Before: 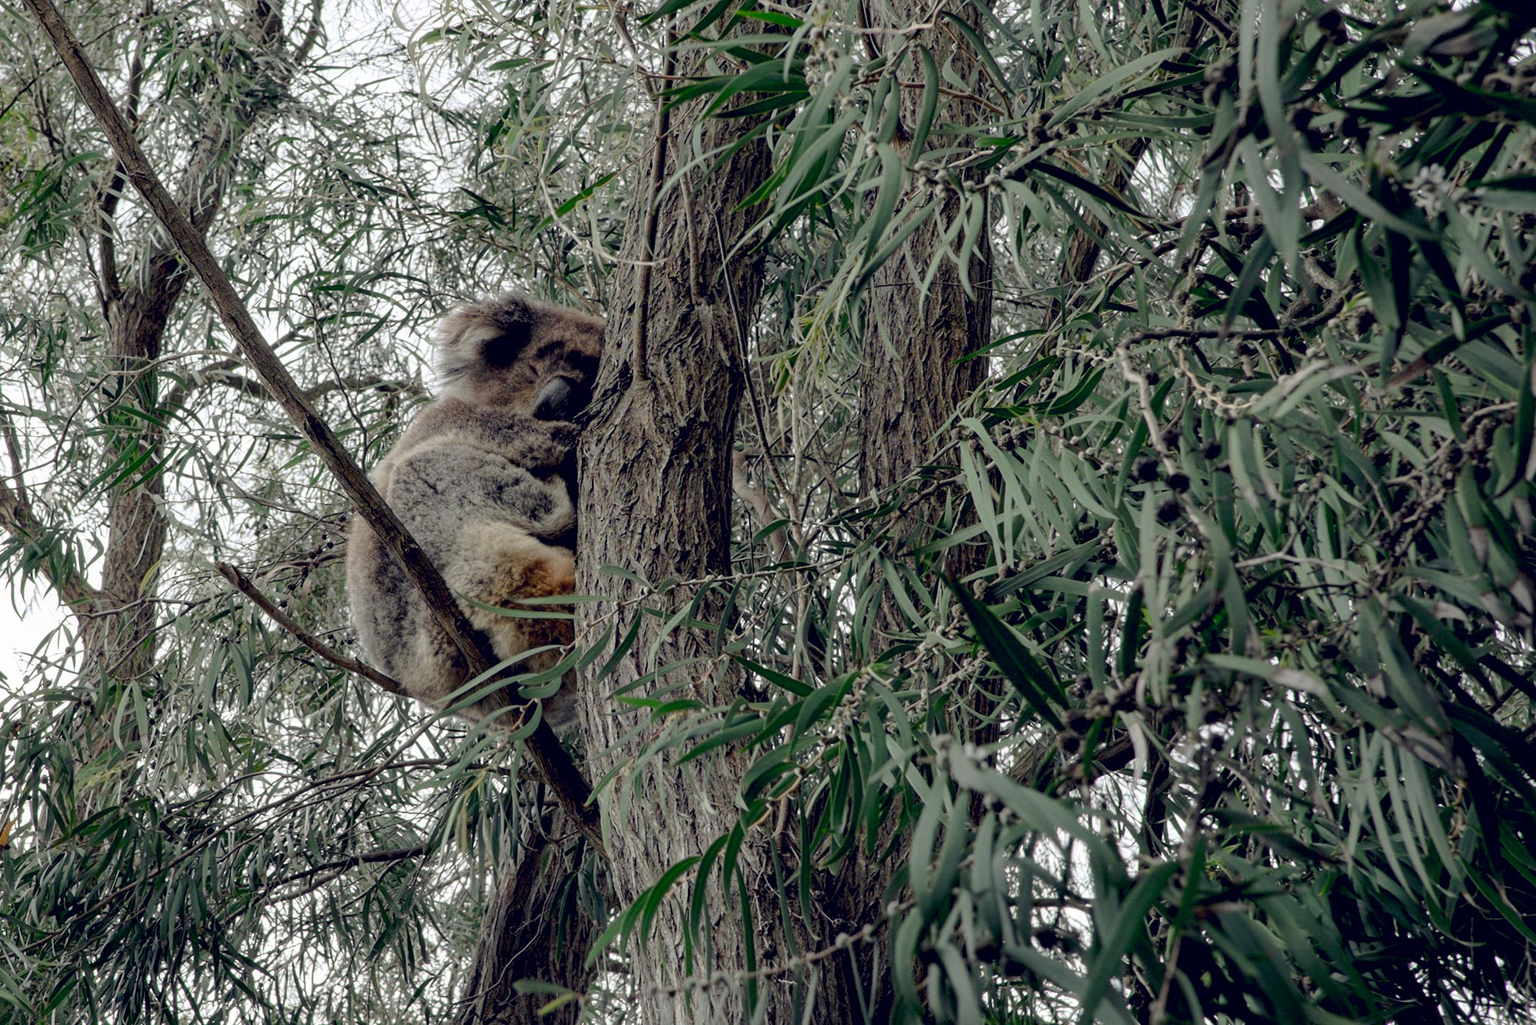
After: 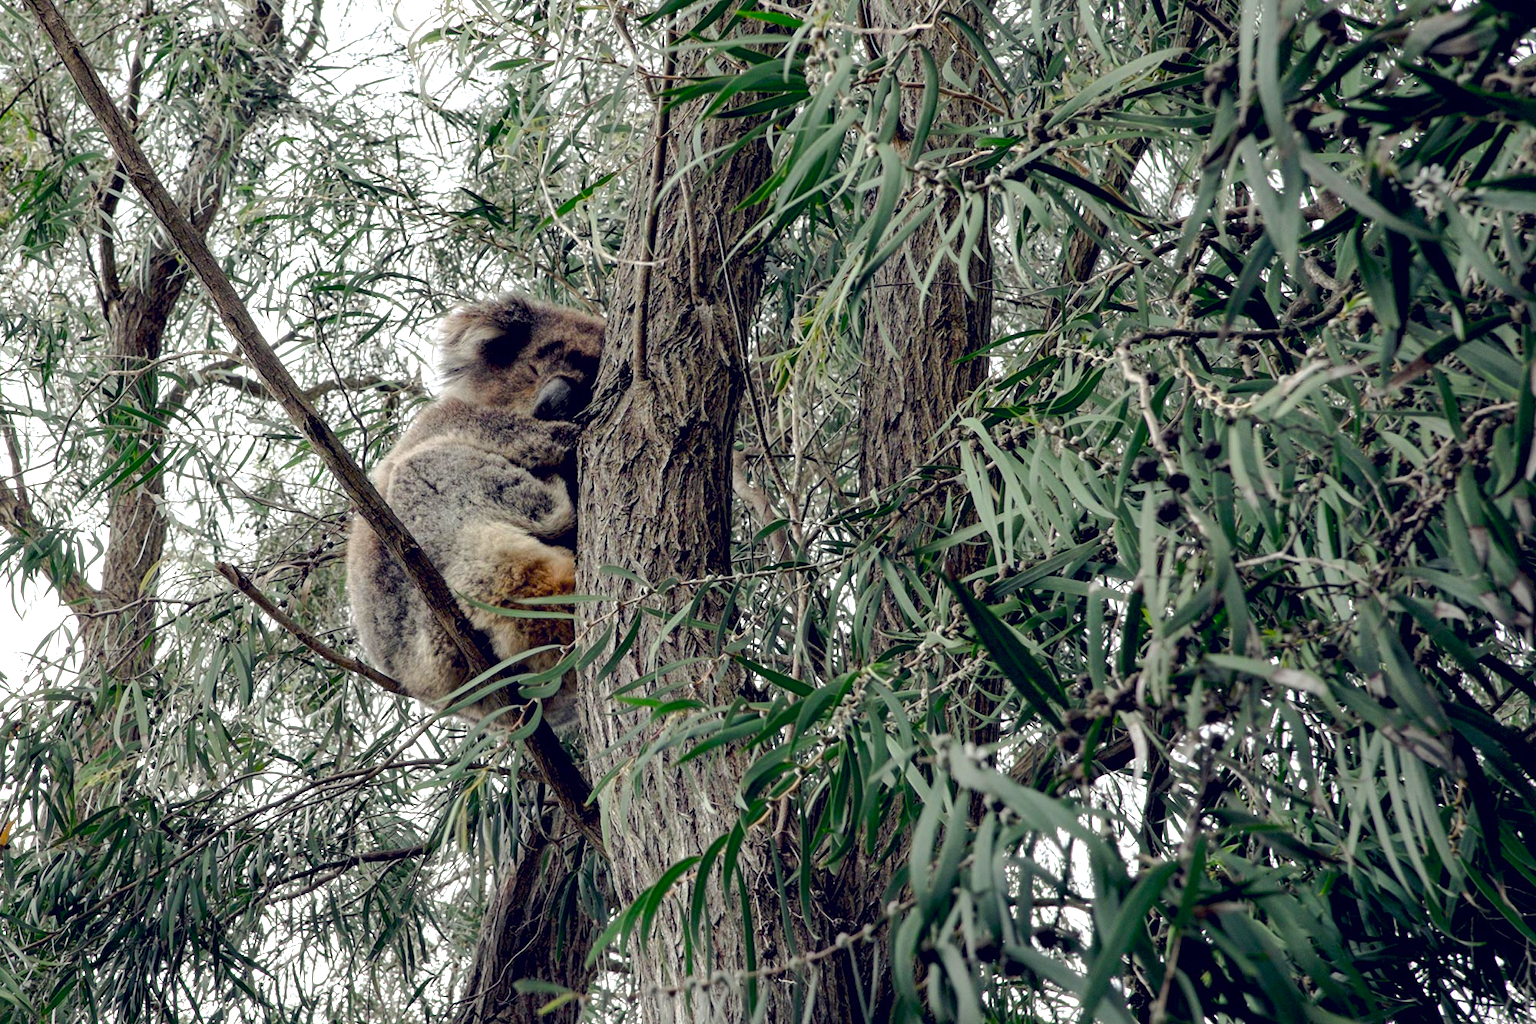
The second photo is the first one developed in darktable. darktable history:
color balance rgb: perceptual saturation grading › global saturation 1.645%, perceptual saturation grading › highlights -2.472%, perceptual saturation grading › mid-tones 4.089%, perceptual saturation grading › shadows 8.559%, perceptual brilliance grading › global brilliance 18.795%, global vibrance 9.506%
